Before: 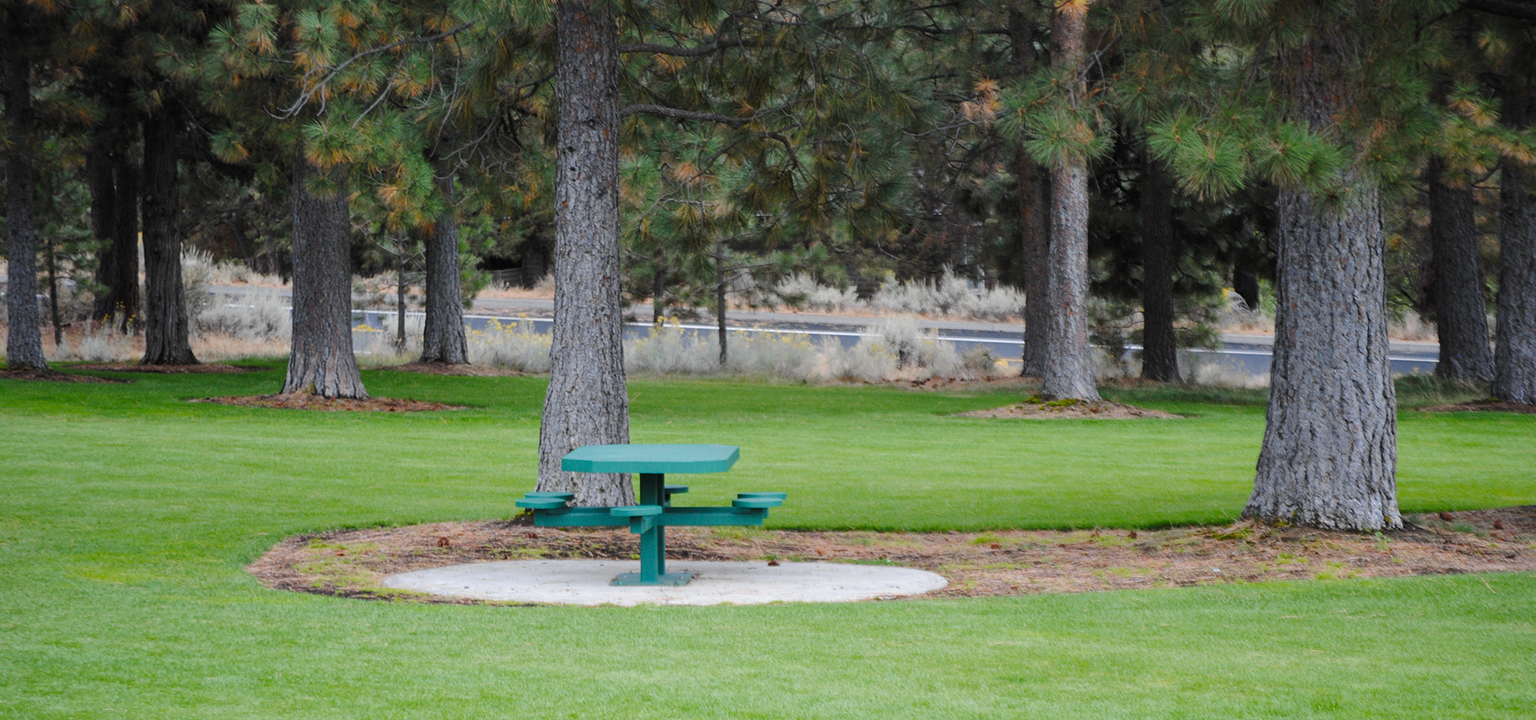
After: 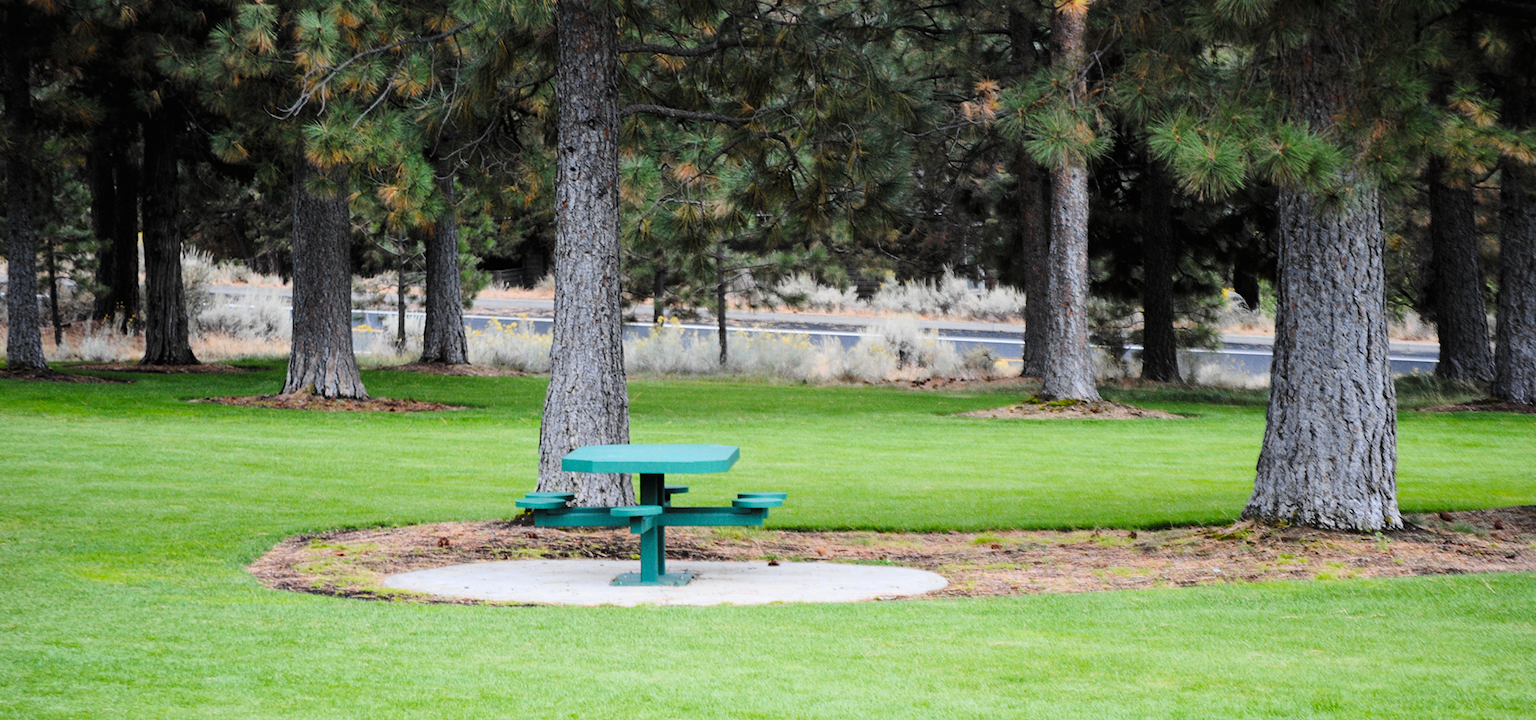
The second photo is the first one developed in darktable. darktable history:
tone curve: curves: ch0 [(0, 0.006) (0.046, 0.011) (0.13, 0.062) (0.338, 0.327) (0.494, 0.55) (0.728, 0.835) (1, 1)]; ch1 [(0, 0) (0.346, 0.324) (0.45, 0.431) (0.5, 0.5) (0.522, 0.517) (0.55, 0.57) (1, 1)]; ch2 [(0, 0) (0.453, 0.418) (0.5, 0.5) (0.526, 0.524) (0.554, 0.598) (0.622, 0.679) (0.707, 0.761) (1, 1)], color space Lab, linked channels, preserve colors none
